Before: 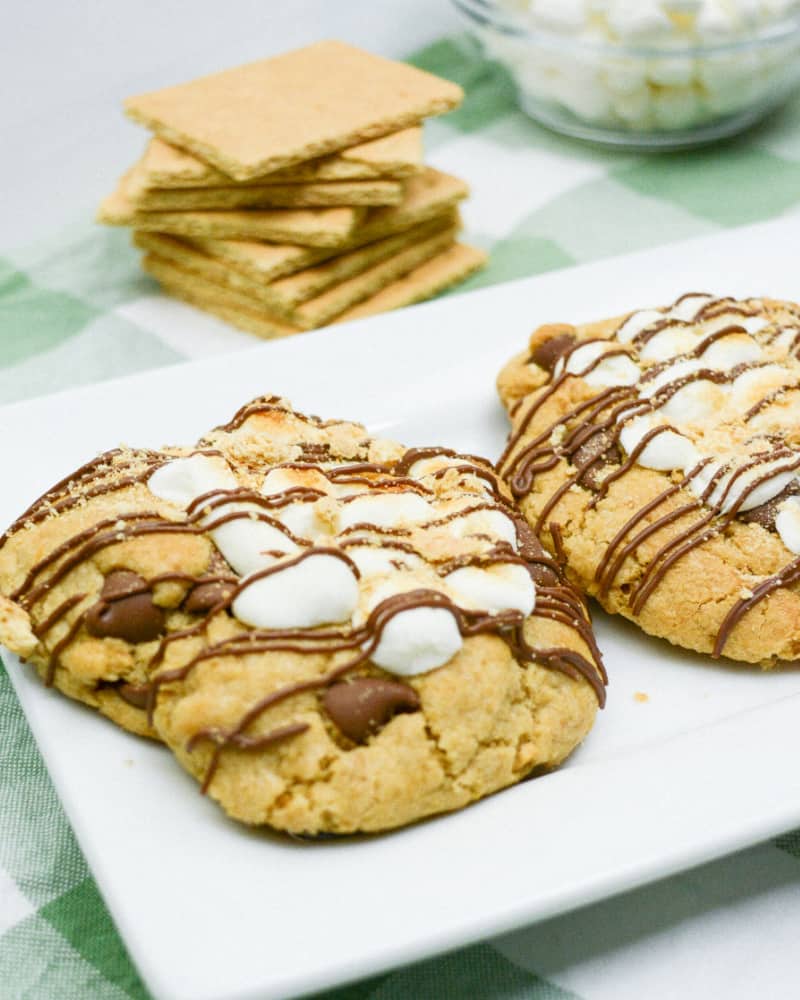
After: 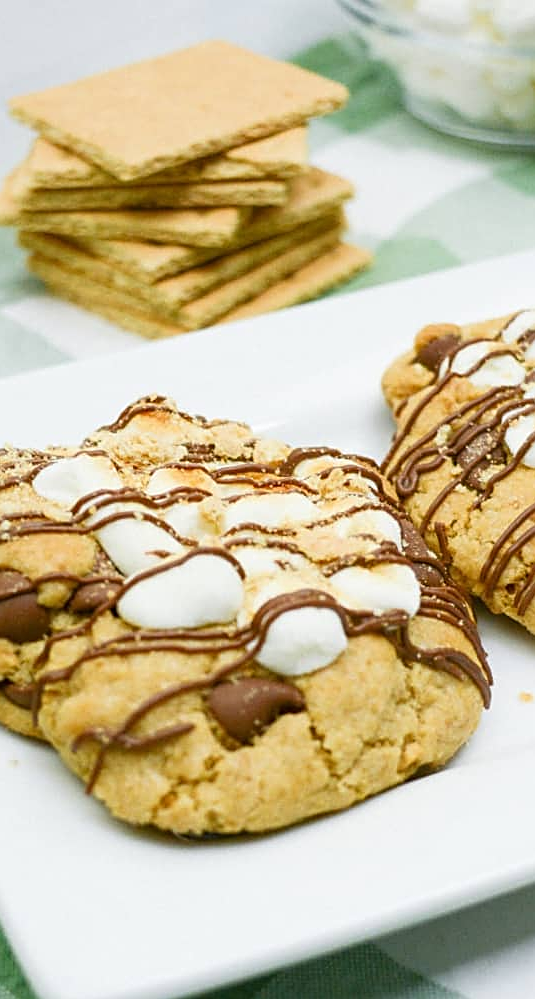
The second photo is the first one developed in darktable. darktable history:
sharpen: on, module defaults
crop and rotate: left 14.419%, right 18.705%
